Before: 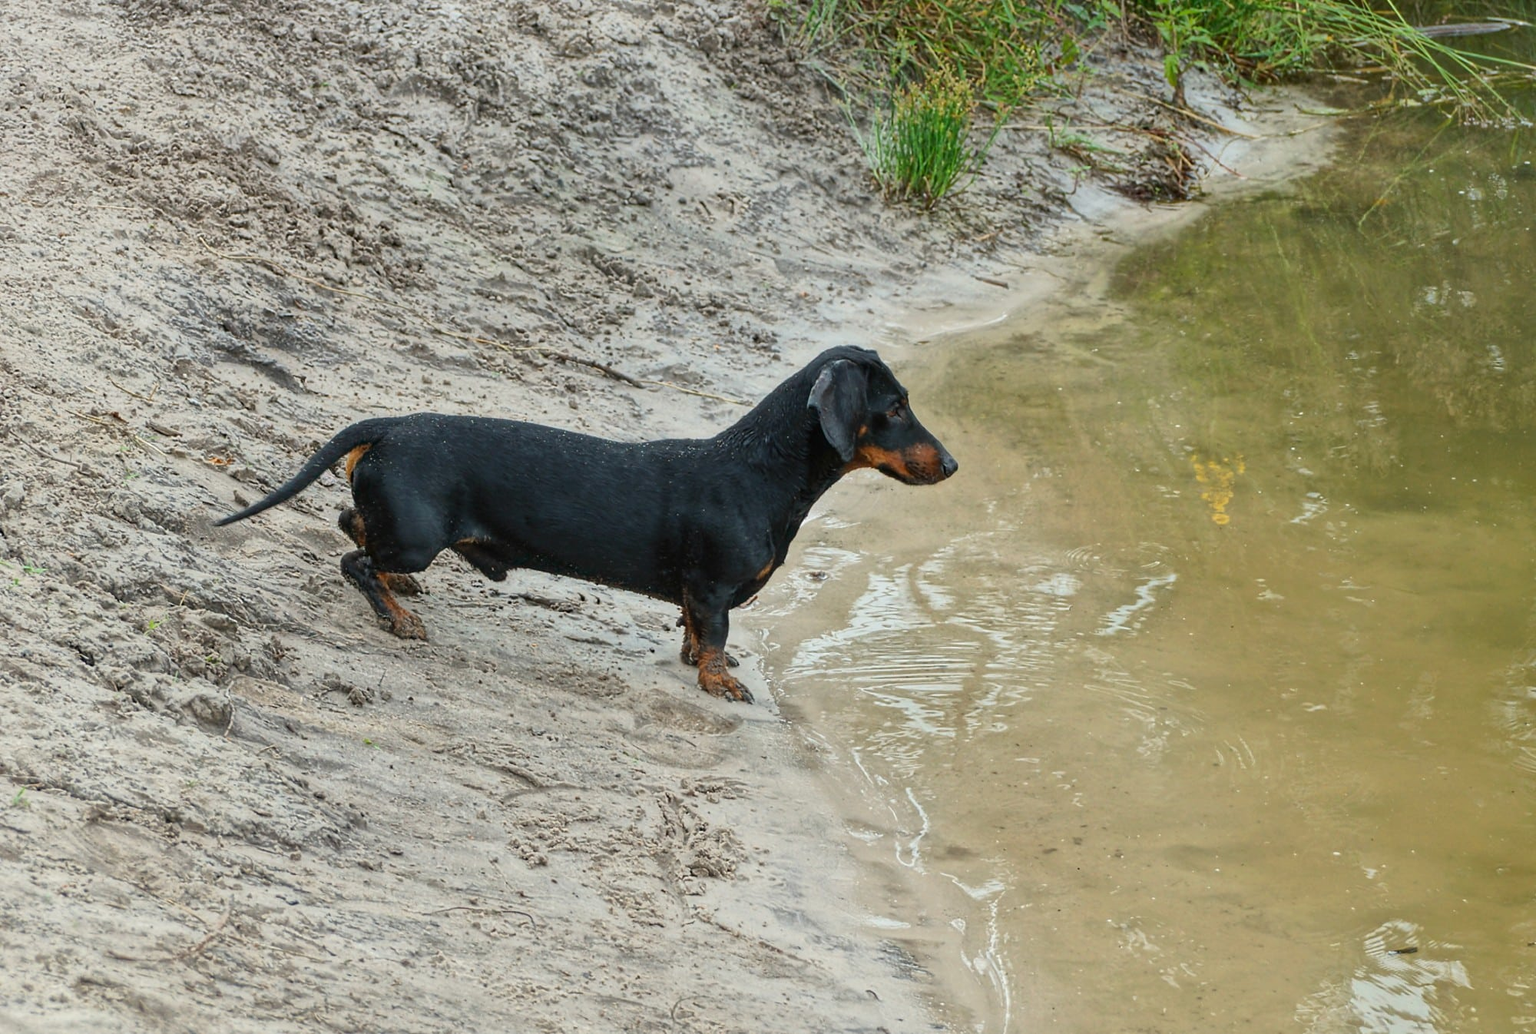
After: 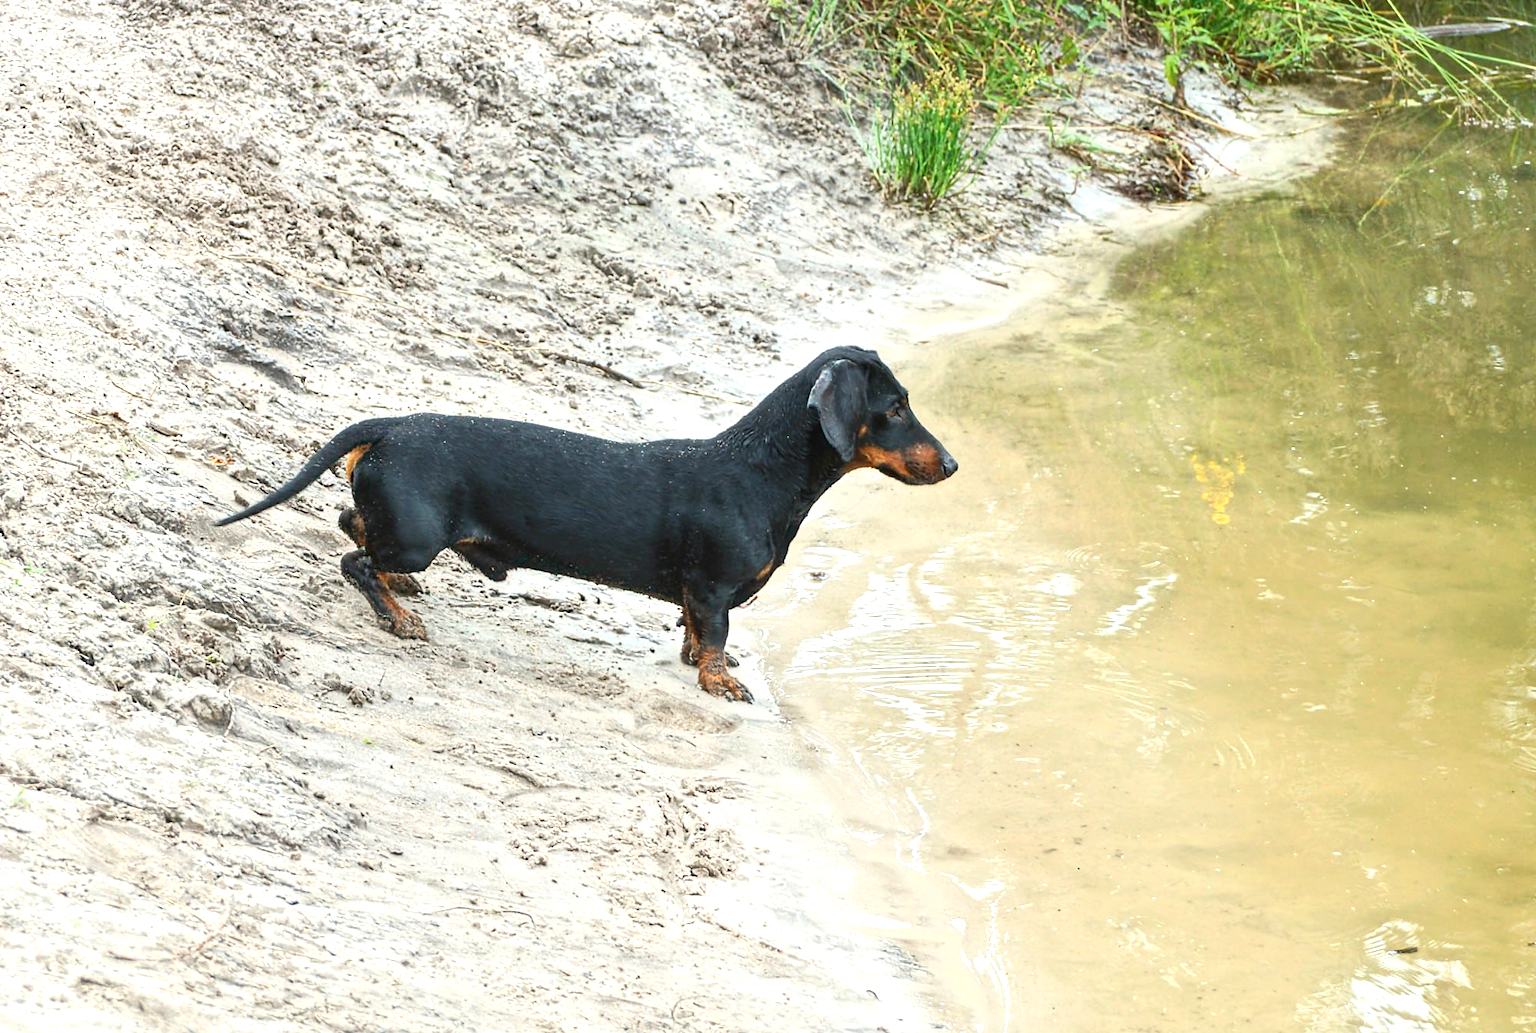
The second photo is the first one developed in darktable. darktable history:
exposure: black level correction 0, exposure 1.001 EV, compensate exposure bias true, compensate highlight preservation false
shadows and highlights: shadows 0.503, highlights 41.07
